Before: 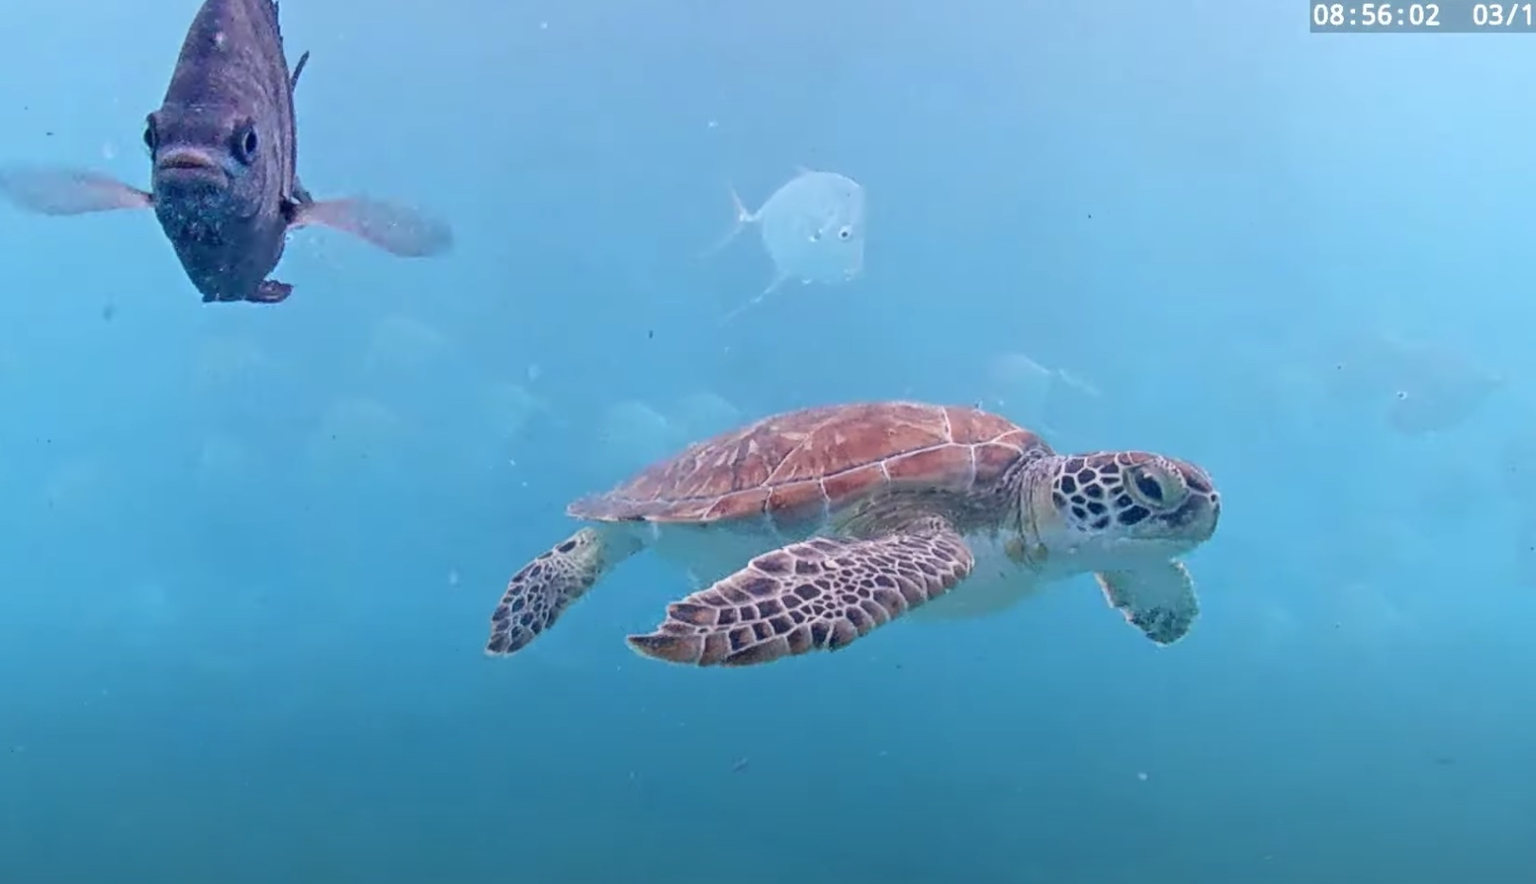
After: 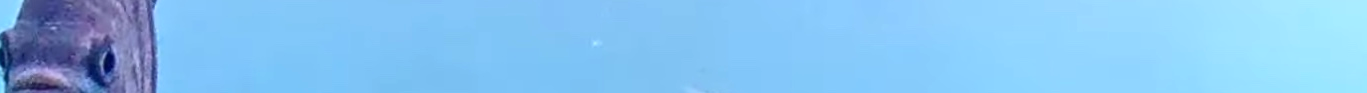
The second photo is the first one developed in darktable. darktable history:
exposure: exposure 0.3 EV, compensate highlight preservation false
crop and rotate: left 9.644%, top 9.491%, right 6.021%, bottom 80.509%
